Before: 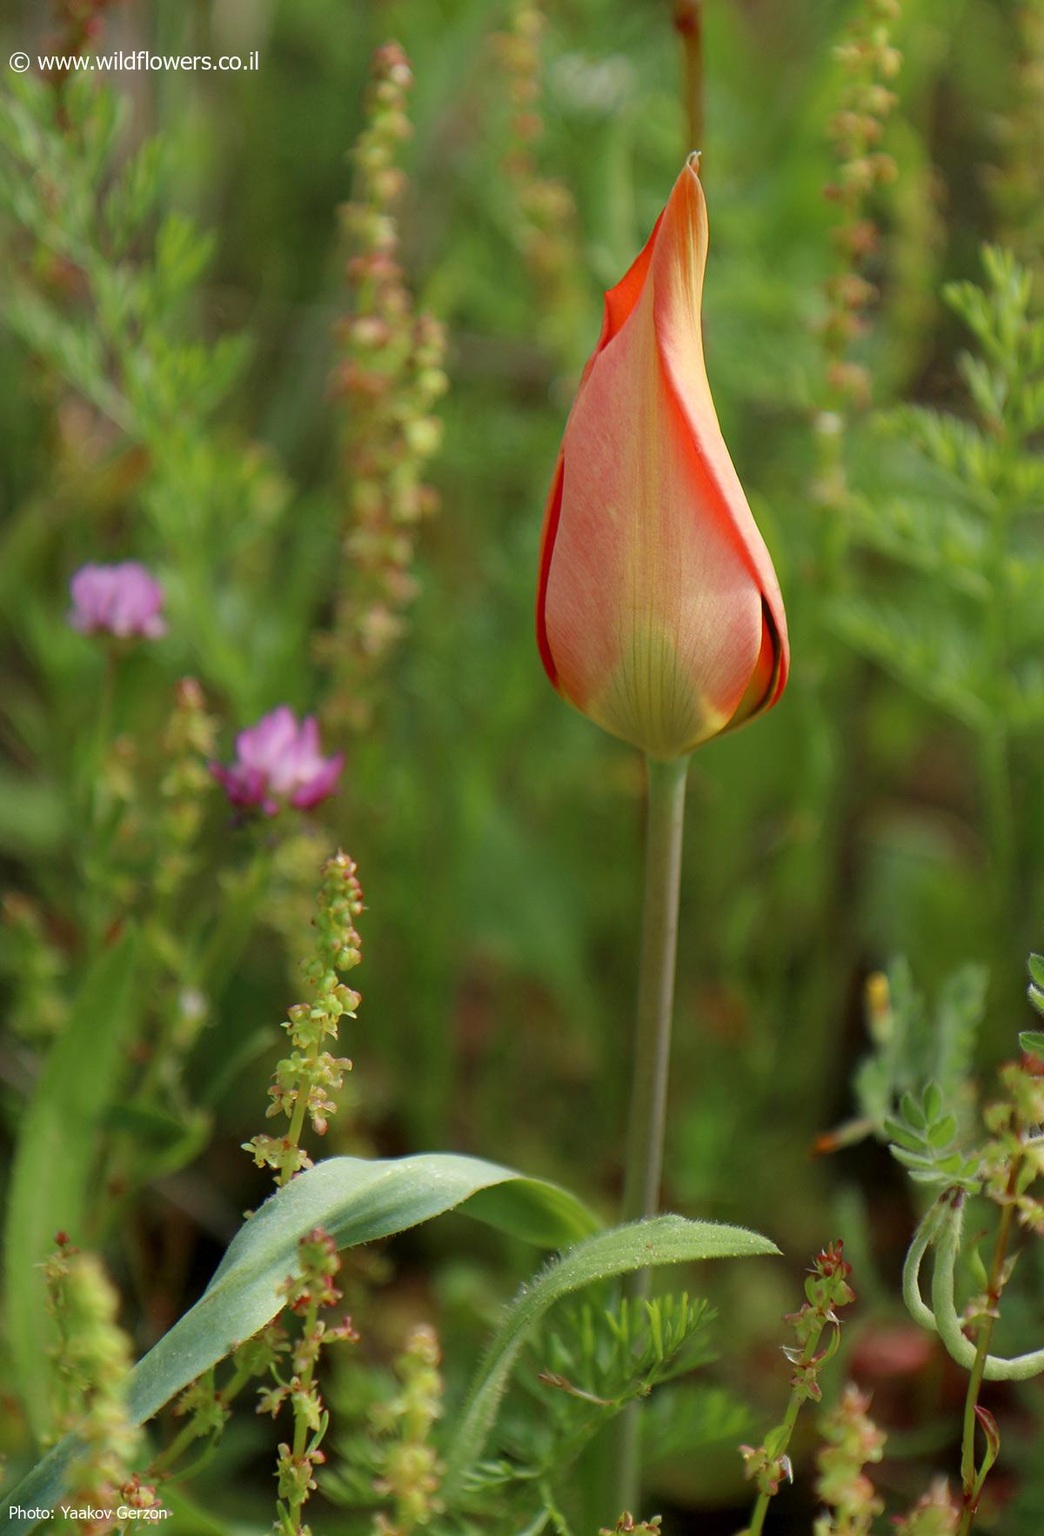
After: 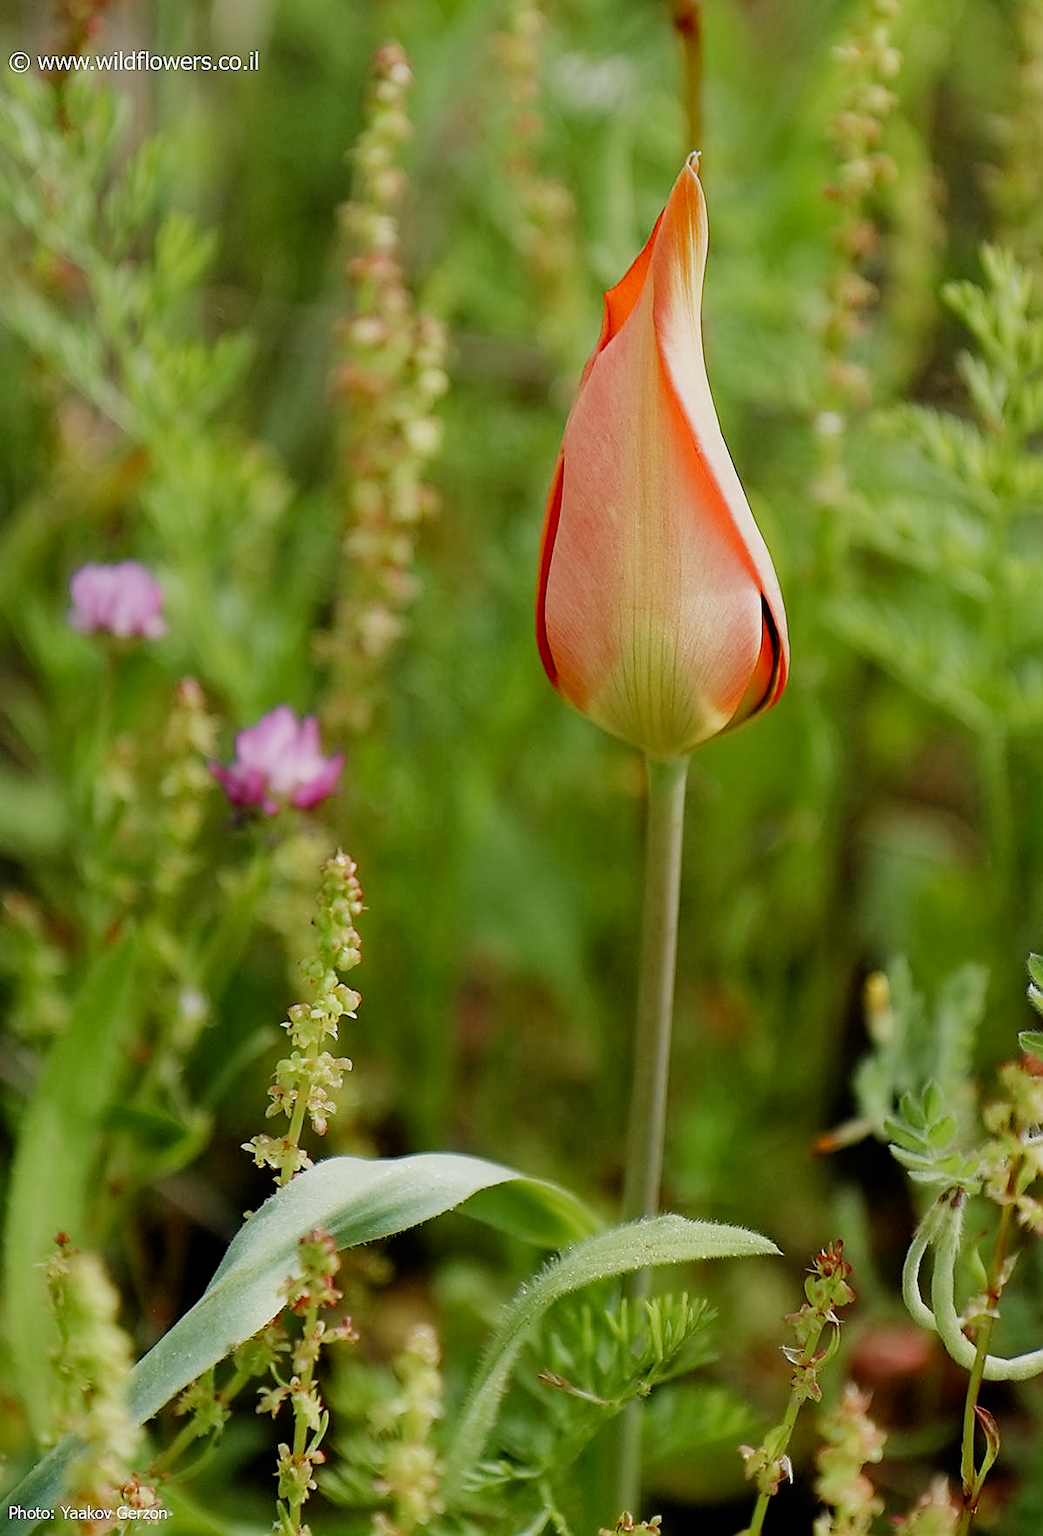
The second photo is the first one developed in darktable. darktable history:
sharpen: radius 1.354, amount 1.245, threshold 0.732
filmic rgb: black relative exposure -7.65 EV, white relative exposure 4.56 EV, hardness 3.61, contrast 1.058, add noise in highlights 0.002, preserve chrominance no, color science v3 (2019), use custom middle-gray values true, contrast in highlights soft
exposure: black level correction 0.001, exposure 0.5 EV, compensate highlight preservation false
contrast equalizer: octaves 7, y [[0.5 ×6], [0.5 ×6], [0.5 ×6], [0 ×6], [0, 0.039, 0.251, 0.29, 0.293, 0.292]]
